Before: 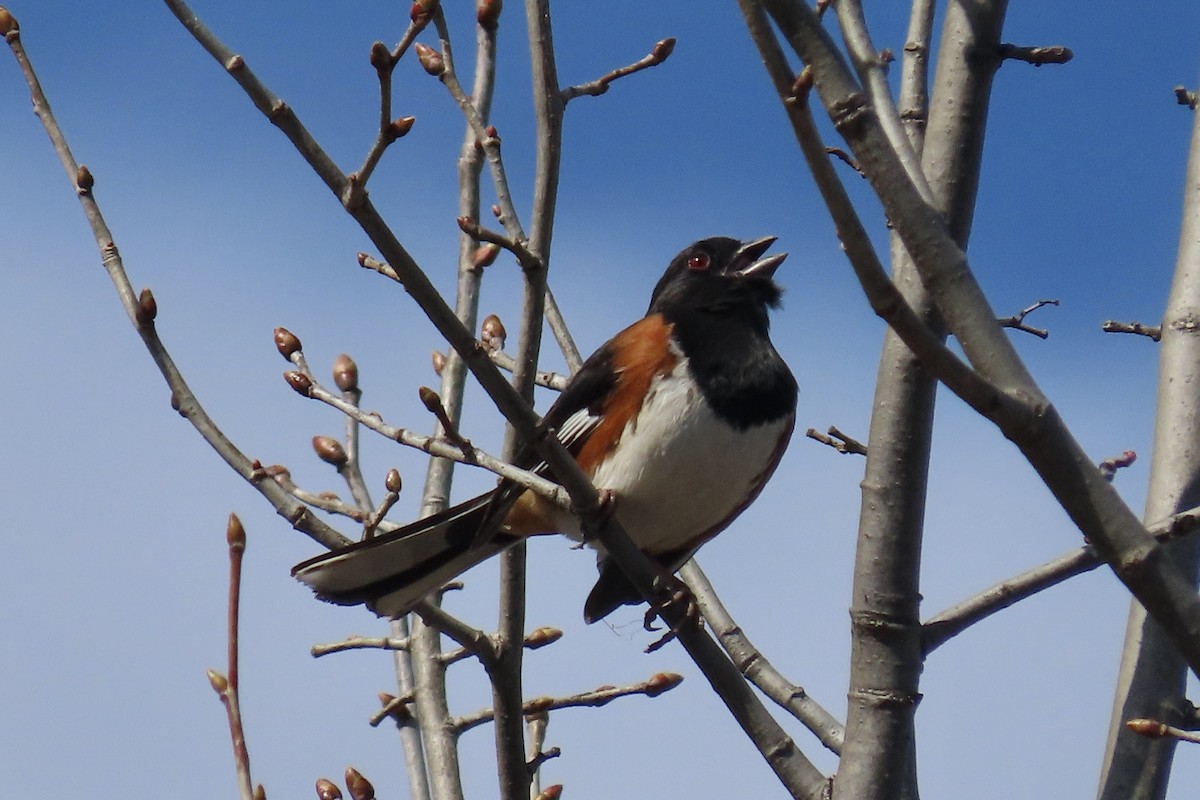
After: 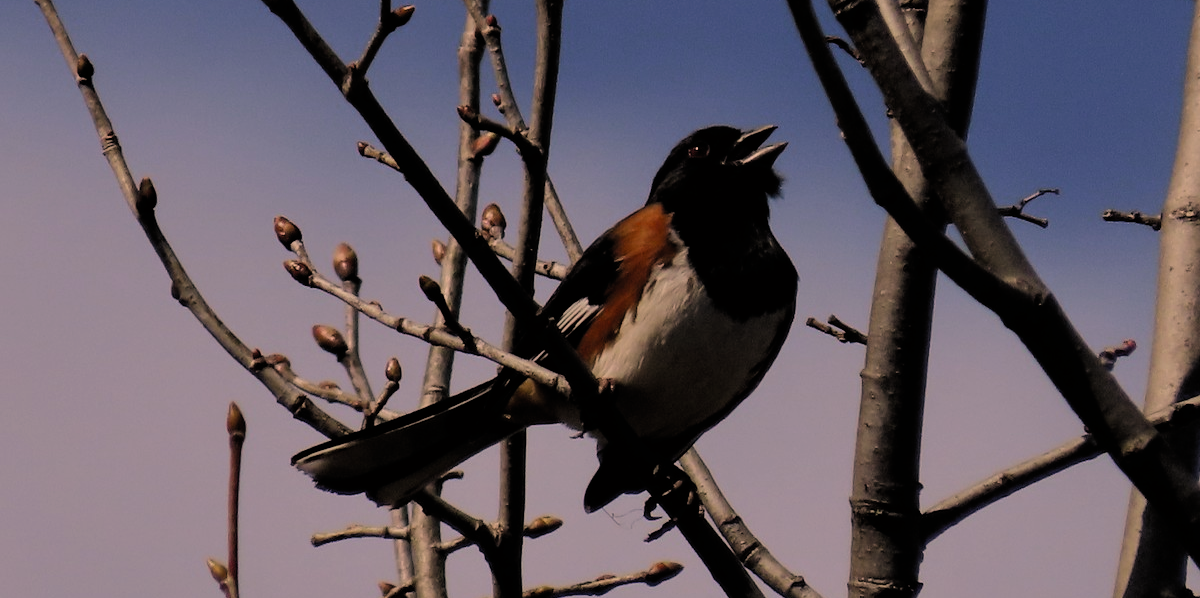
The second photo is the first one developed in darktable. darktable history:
exposure: black level correction 0, exposure -0.748 EV, compensate highlight preservation false
color correction: highlights a* 17.72, highlights b* 19.01
crop: top 13.918%, bottom 11.207%
filmic rgb: black relative exposure -5.12 EV, white relative exposure 3.97 EV, hardness 2.89, contrast 1.298, color science v4 (2020), iterations of high-quality reconstruction 0
